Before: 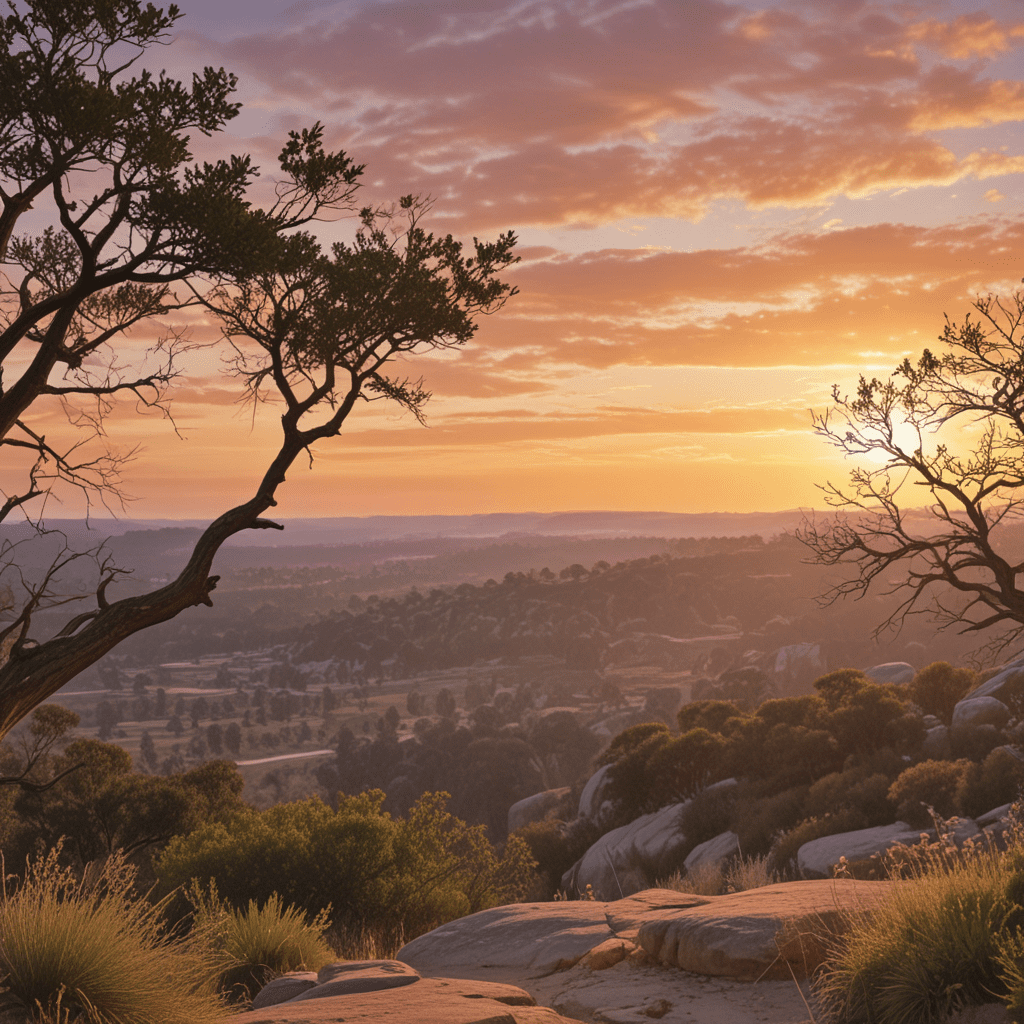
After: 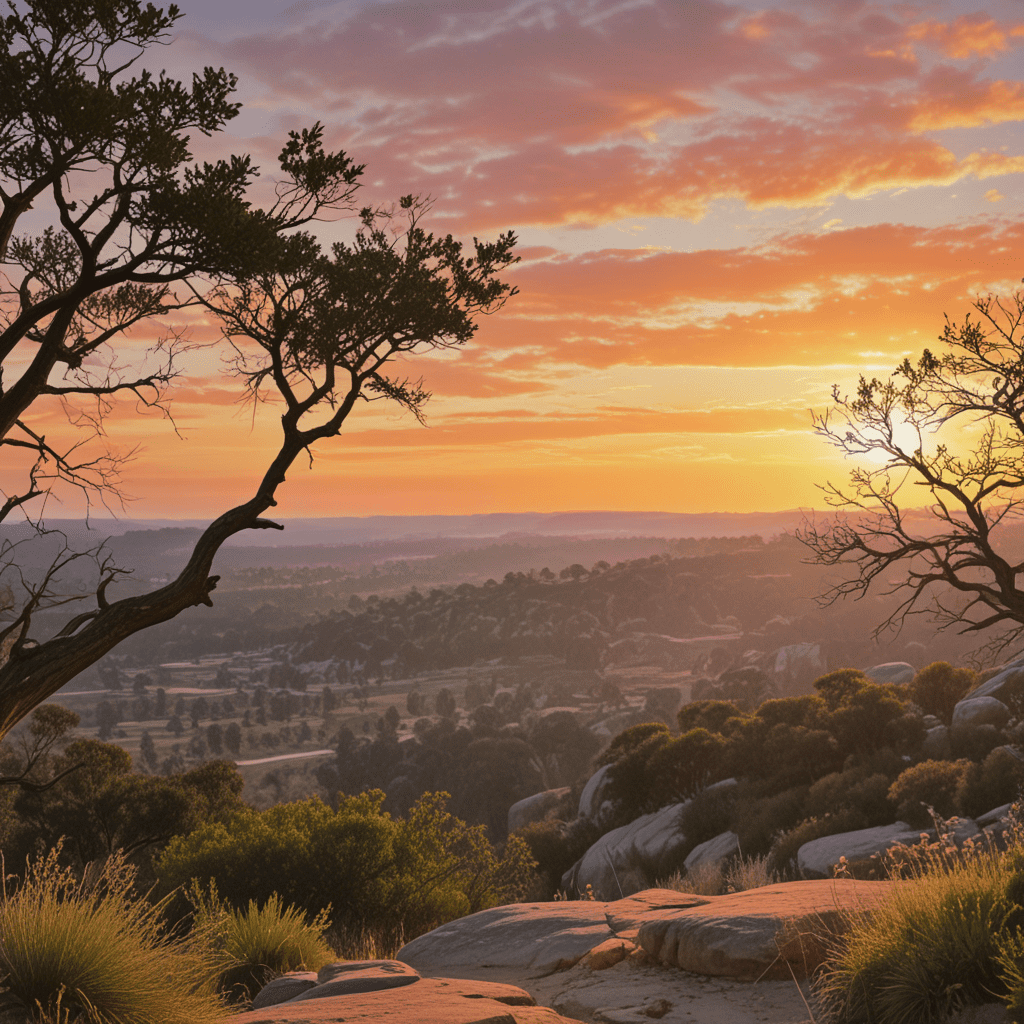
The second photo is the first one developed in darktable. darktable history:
tone curve: curves: ch0 [(0, 0.021) (0.049, 0.044) (0.157, 0.131) (0.365, 0.359) (0.499, 0.517) (0.675, 0.667) (0.856, 0.83) (1, 0.969)]; ch1 [(0, 0) (0.302, 0.309) (0.433, 0.443) (0.472, 0.47) (0.502, 0.503) (0.527, 0.516) (0.564, 0.557) (0.614, 0.645) (0.677, 0.722) (0.859, 0.889) (1, 1)]; ch2 [(0, 0) (0.33, 0.301) (0.447, 0.44) (0.487, 0.496) (0.502, 0.501) (0.535, 0.537) (0.565, 0.558) (0.608, 0.624) (1, 1)], color space Lab, independent channels, preserve colors none
